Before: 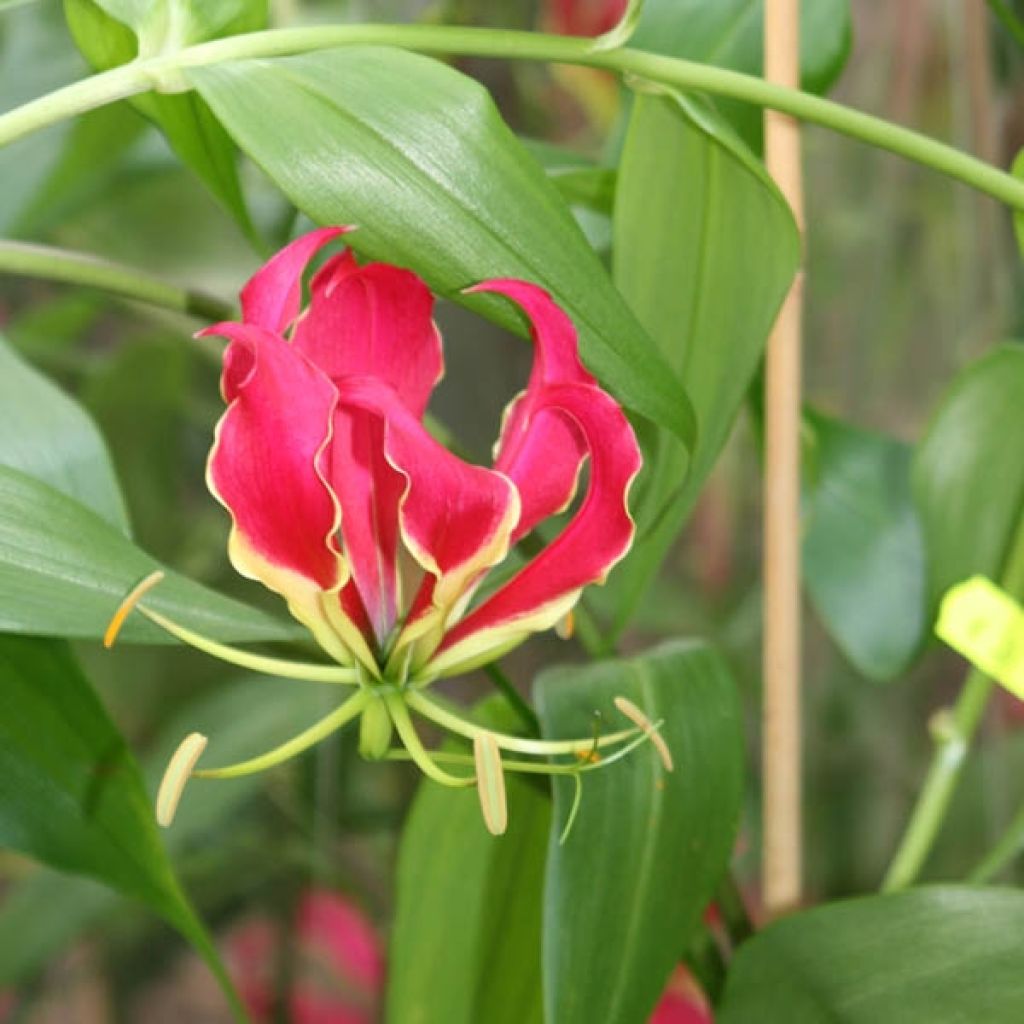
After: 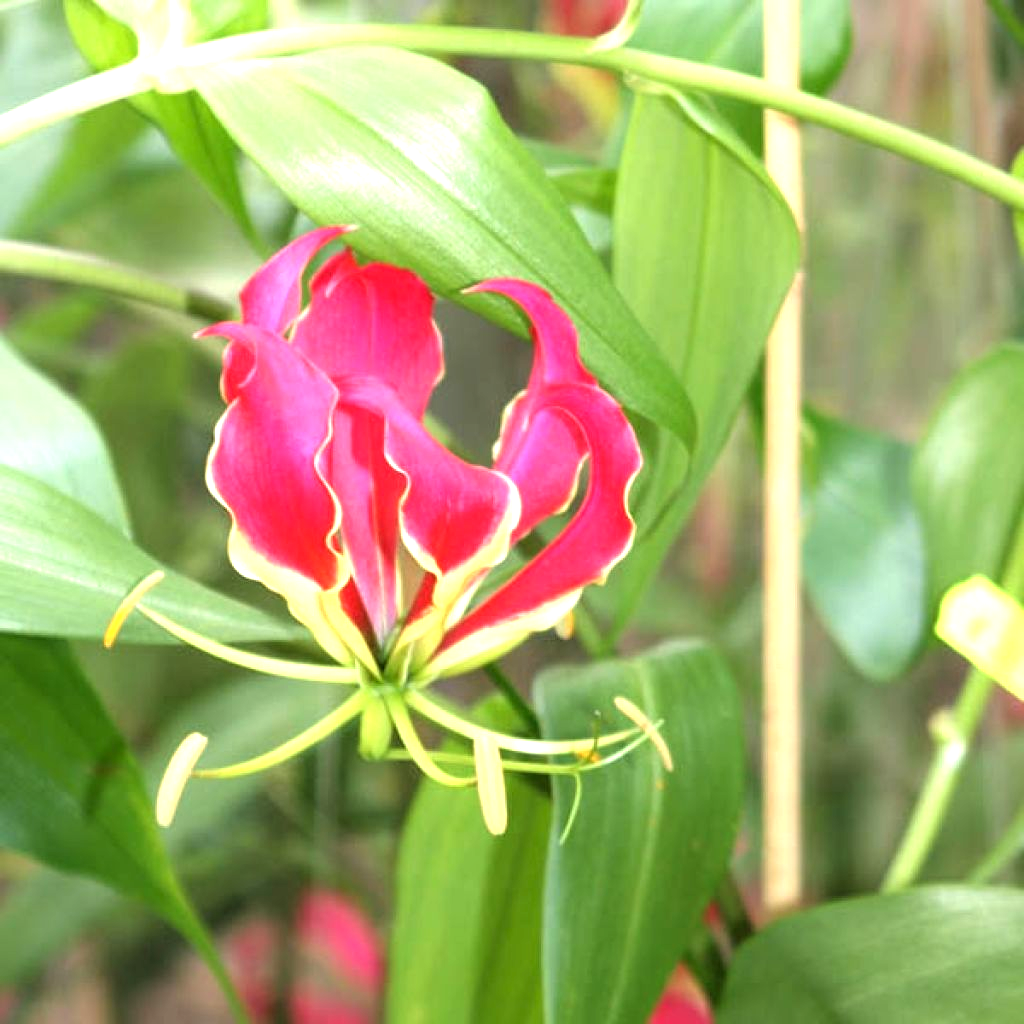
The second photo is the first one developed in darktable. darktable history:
tone equalizer: -8 EV -1.07 EV, -7 EV -1.04 EV, -6 EV -0.883 EV, -5 EV -0.615 EV, -3 EV 0.592 EV, -2 EV 0.889 EV, -1 EV 1.01 EV, +0 EV 1.07 EV, smoothing 1
